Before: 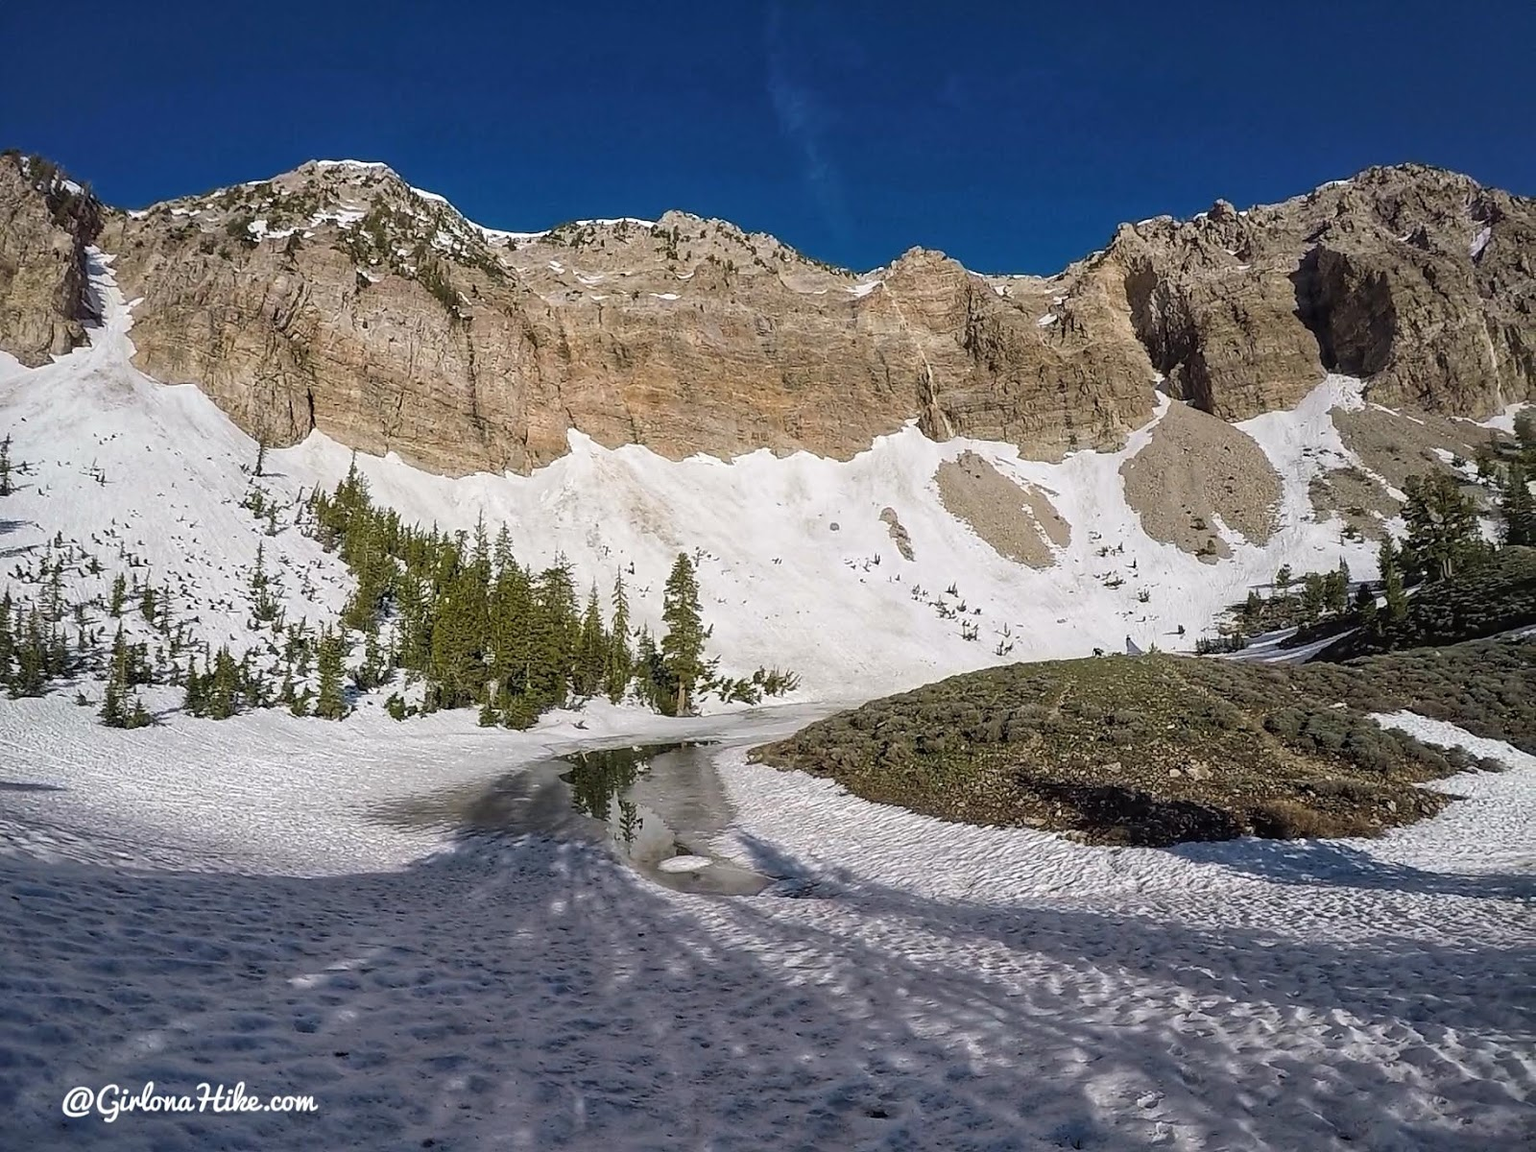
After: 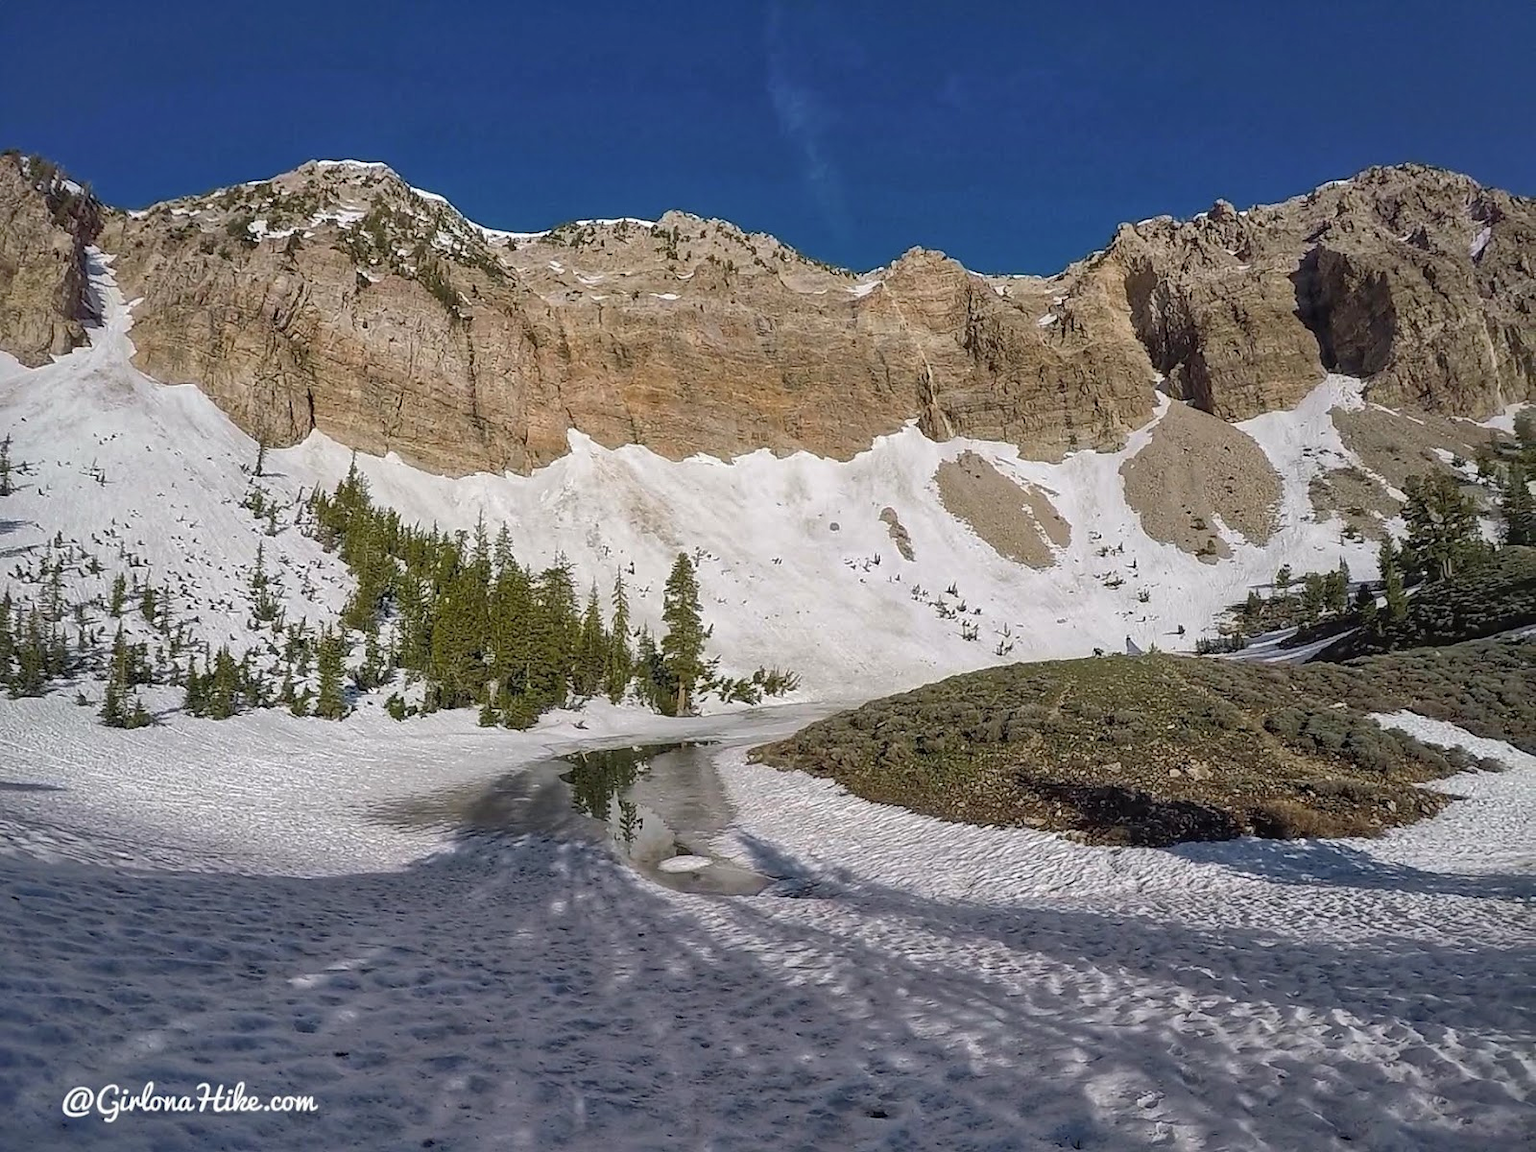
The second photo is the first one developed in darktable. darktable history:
color zones: curves: ch0 [(0, 0.48) (0.209, 0.398) (0.305, 0.332) (0.429, 0.493) (0.571, 0.5) (0.714, 0.5) (0.857, 0.5) (1, 0.48)]; ch1 [(0, 0.633) (0.143, 0.586) (0.286, 0.489) (0.429, 0.448) (0.571, 0.31) (0.714, 0.335) (0.857, 0.492) (1, 0.633)]; ch2 [(0, 0.448) (0.143, 0.498) (0.286, 0.5) (0.429, 0.5) (0.571, 0.5) (0.714, 0.5) (0.857, 0.5) (1, 0.448)], mix -60.09%
shadows and highlights: on, module defaults
